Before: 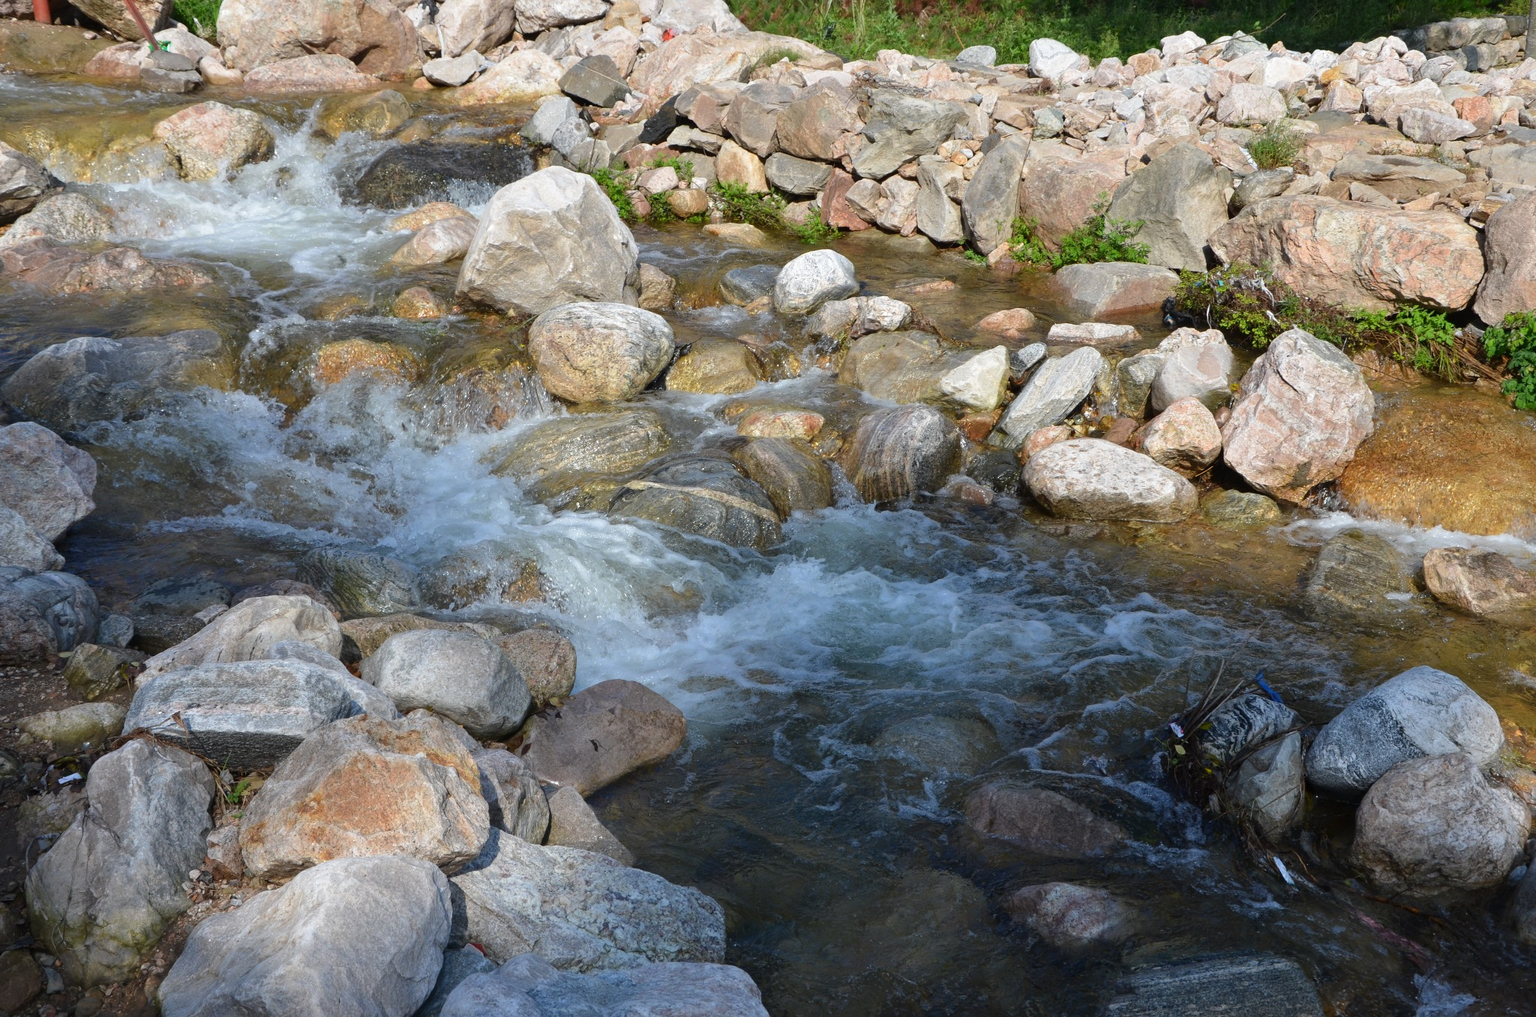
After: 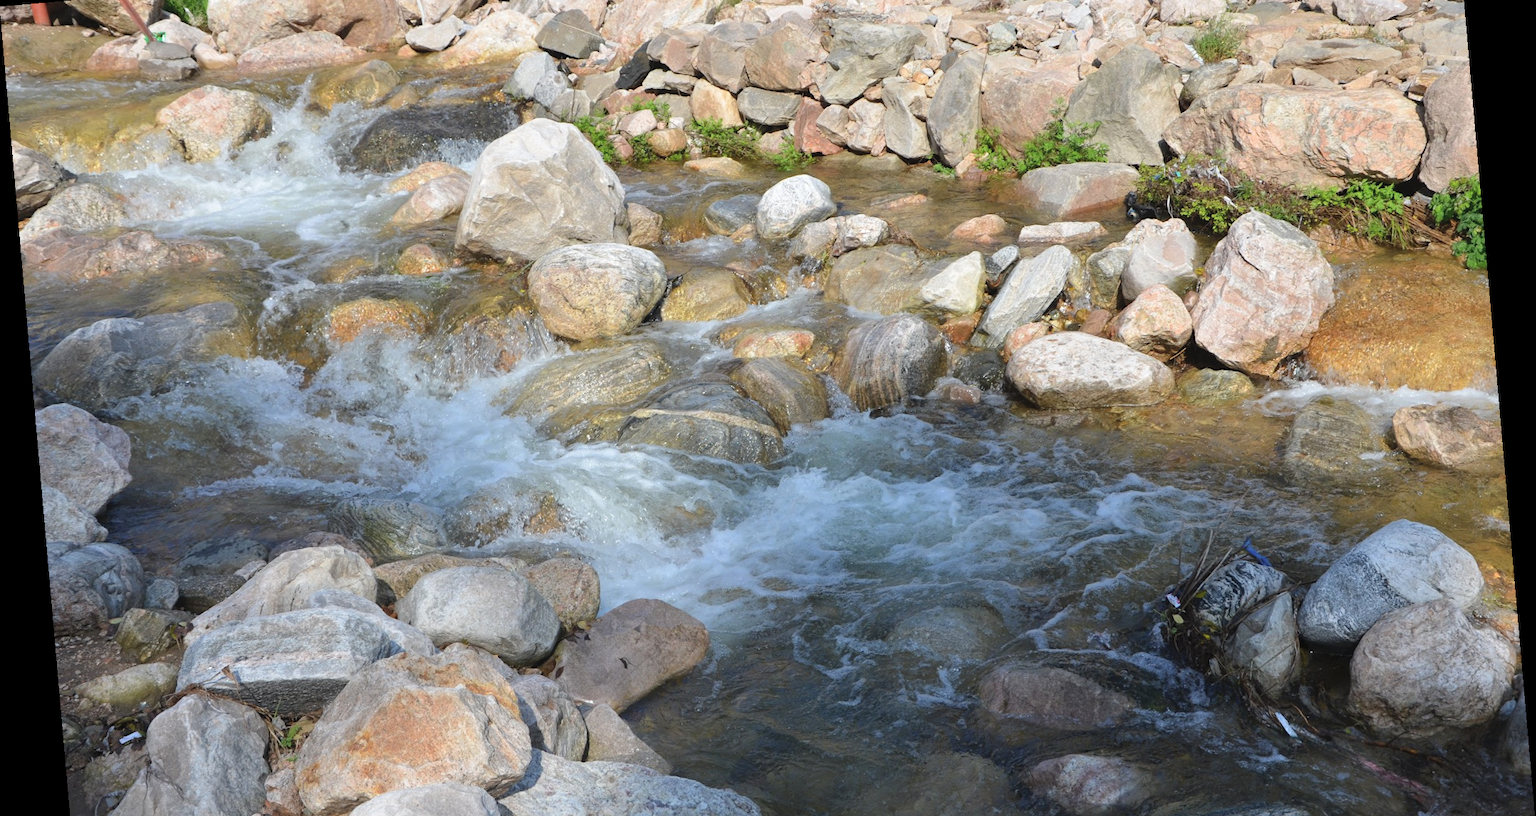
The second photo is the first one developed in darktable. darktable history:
crop: top 11.038%, bottom 13.962%
rotate and perspective: rotation -4.98°, automatic cropping off
contrast brightness saturation: brightness 0.15
